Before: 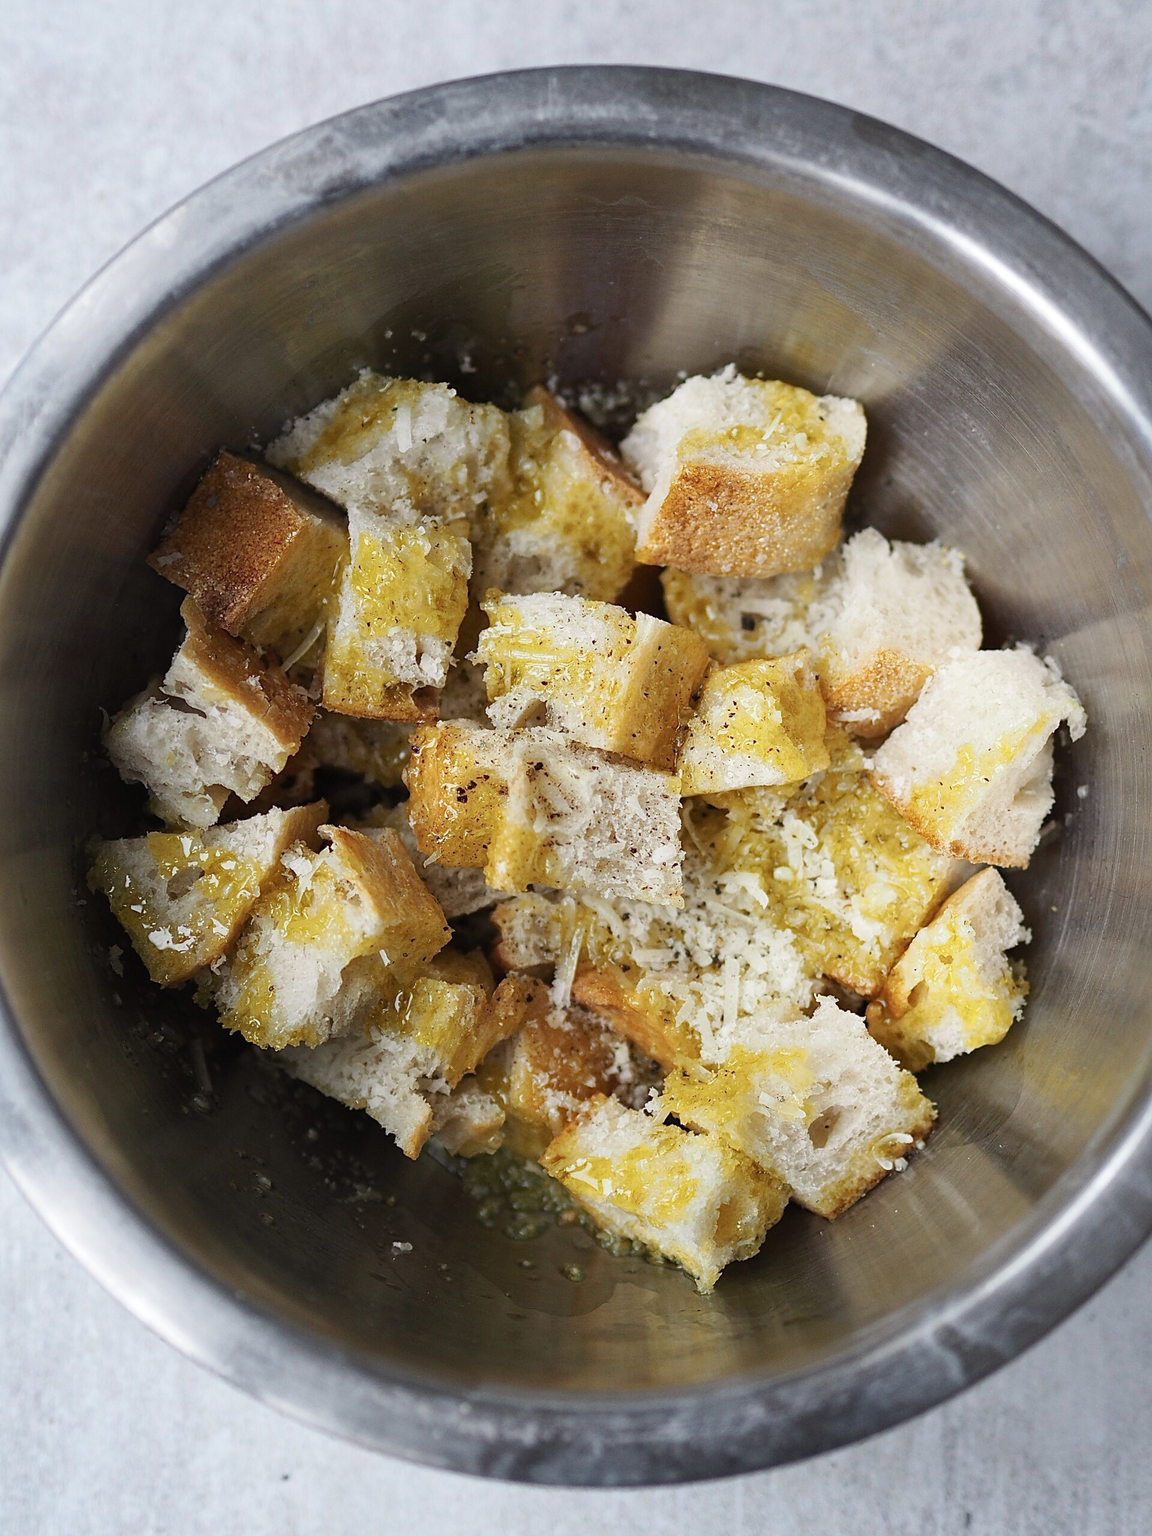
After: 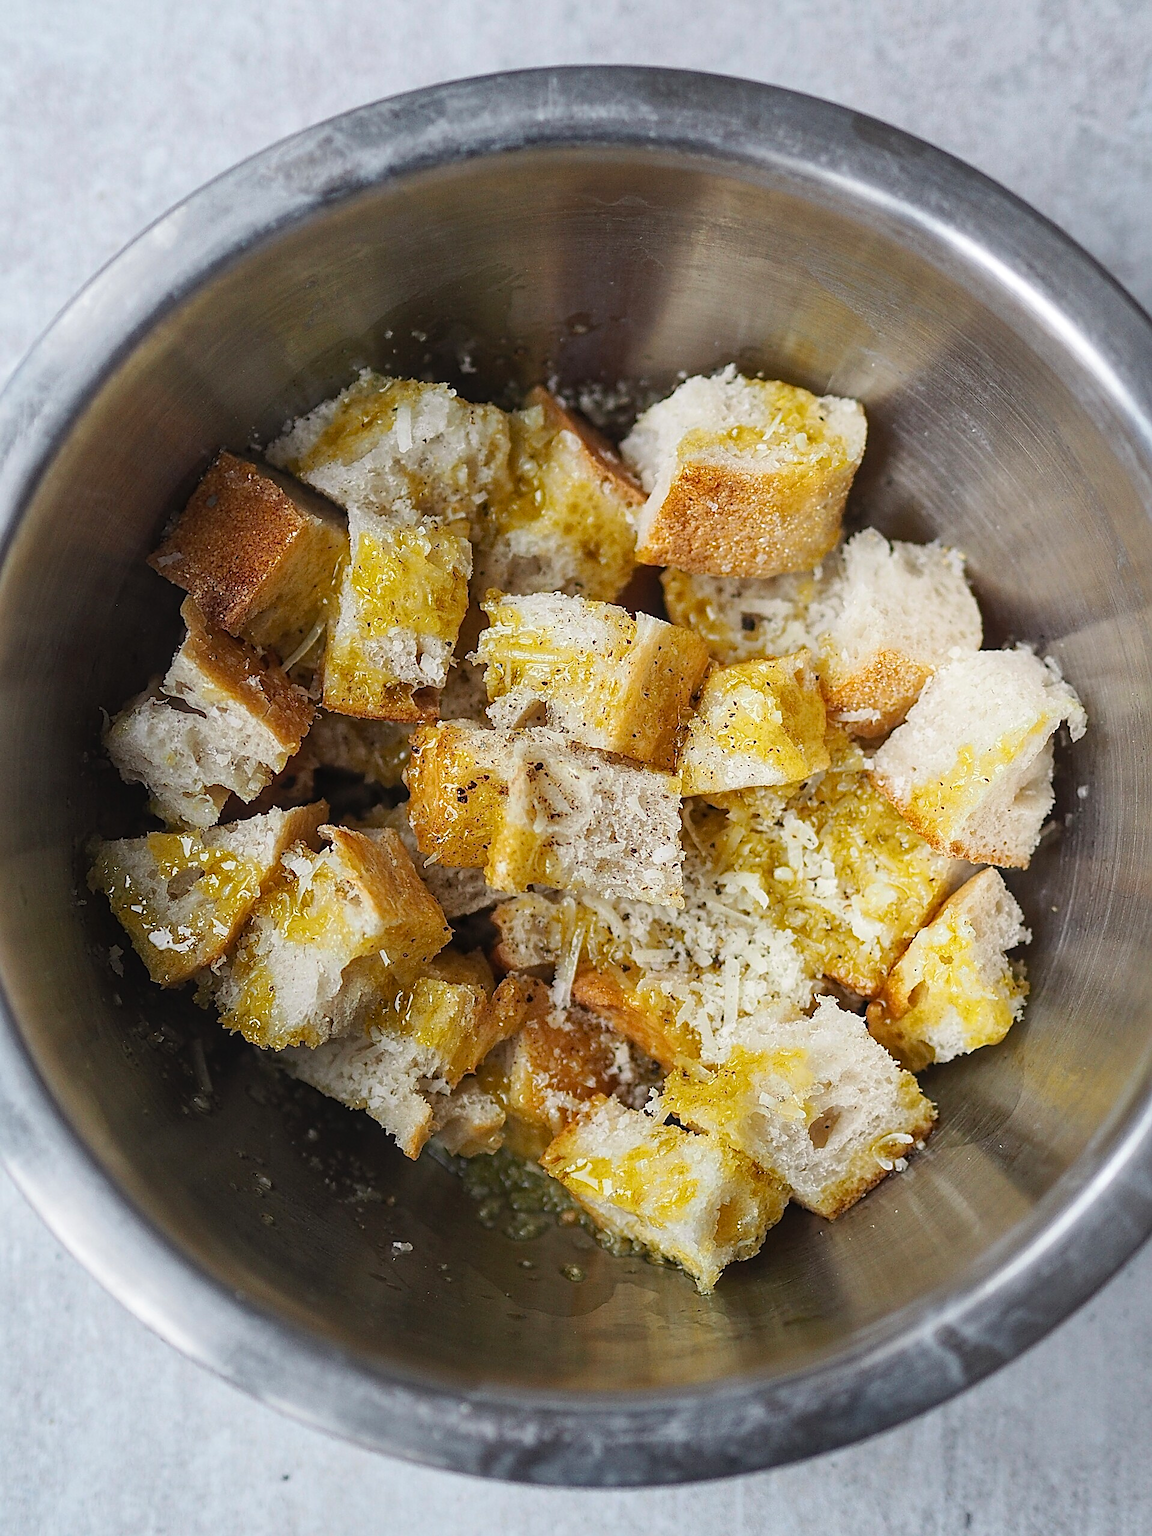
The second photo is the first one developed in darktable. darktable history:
local contrast: detail 113%
sharpen: on, module defaults
